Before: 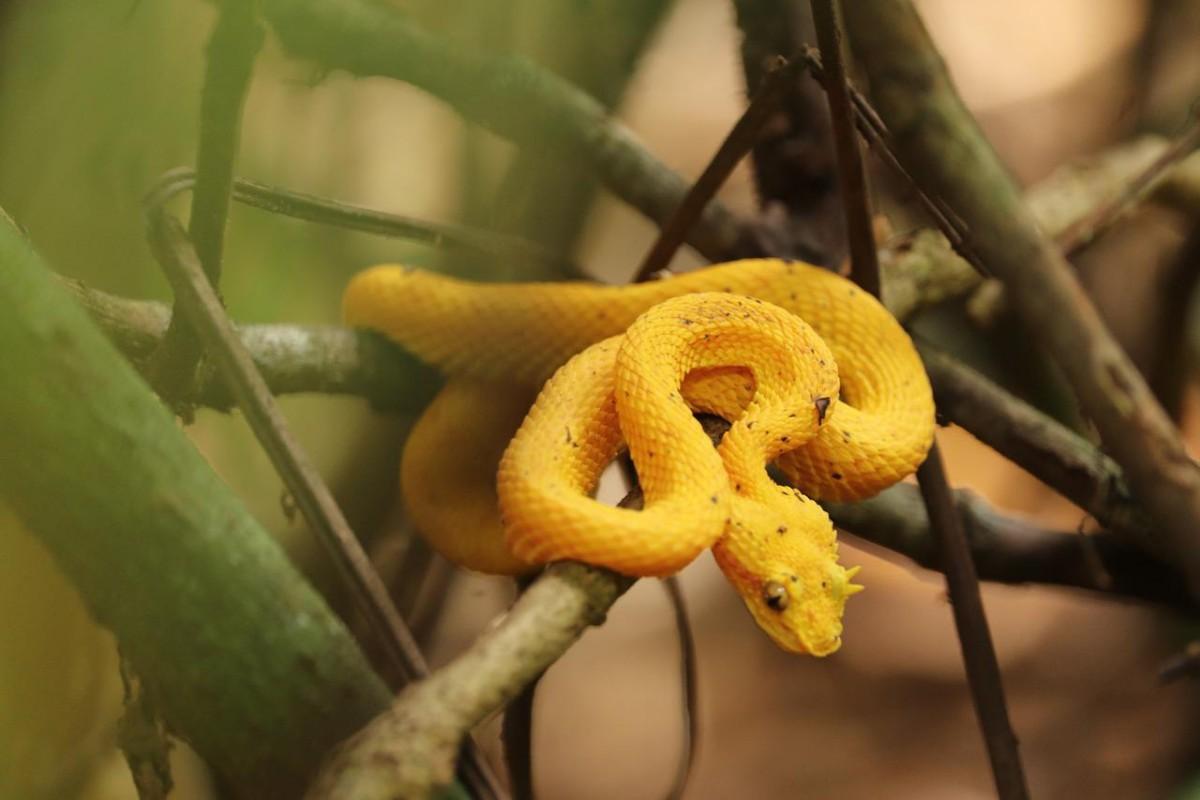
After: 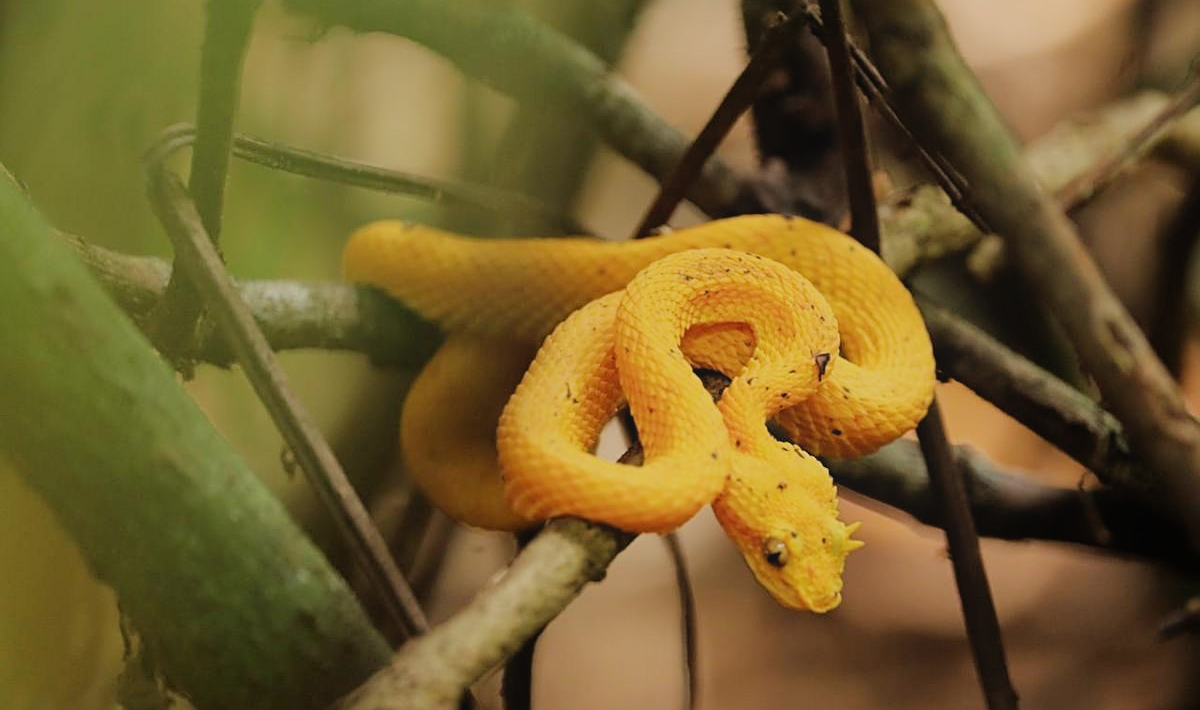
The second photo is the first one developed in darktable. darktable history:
sharpen: on, module defaults
filmic rgb: black relative exposure -7.65 EV, white relative exposure 4.56 EV, hardness 3.61
bloom: size 40%
crop and rotate: top 5.609%, bottom 5.609%
